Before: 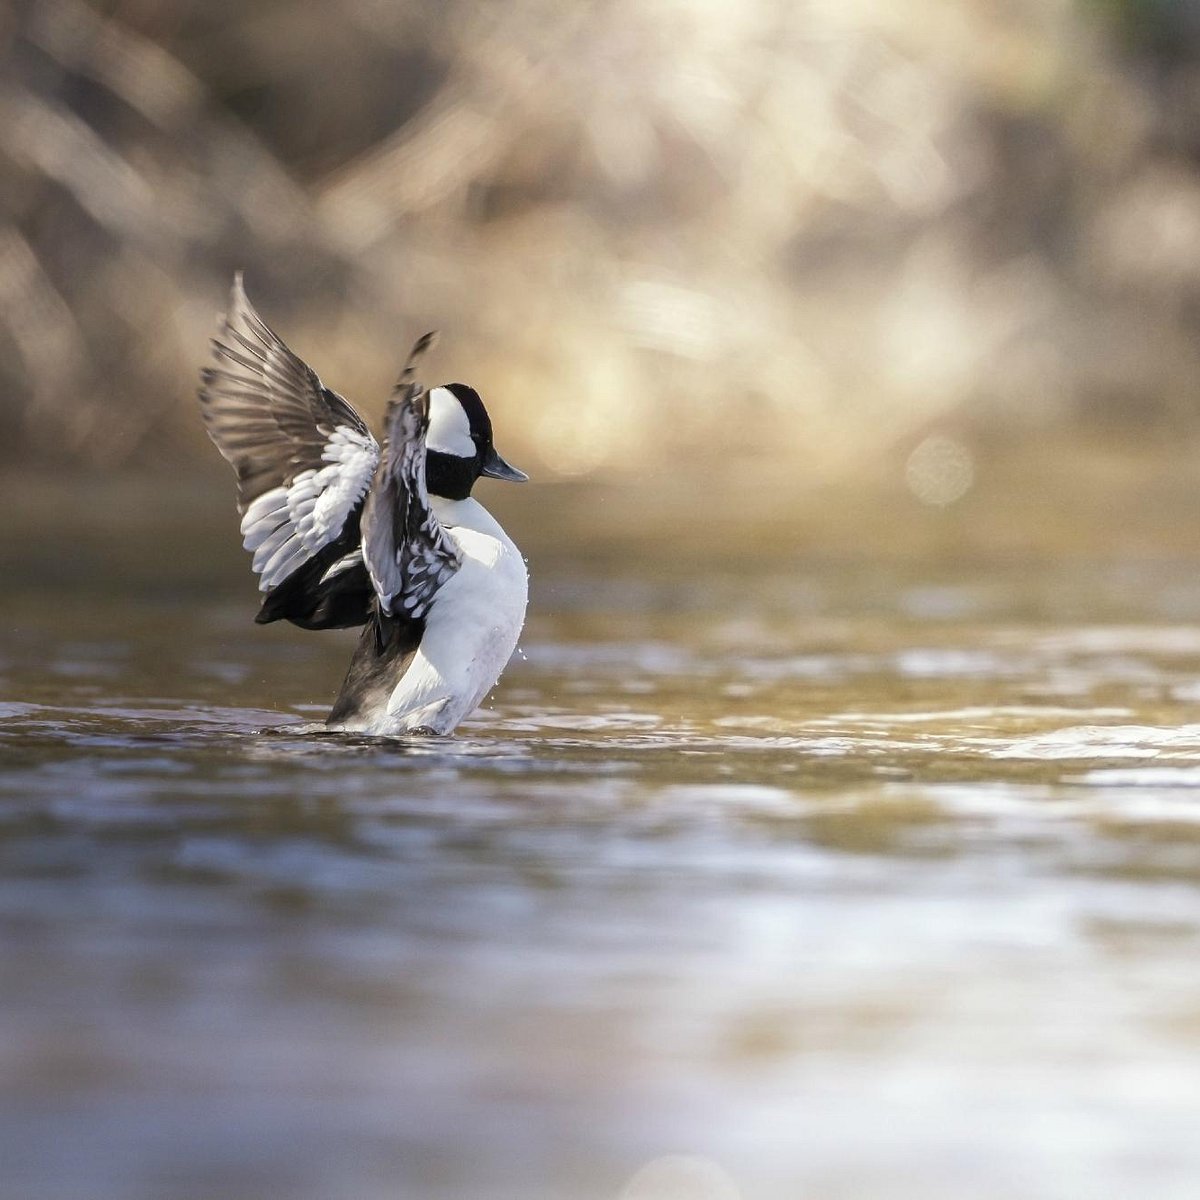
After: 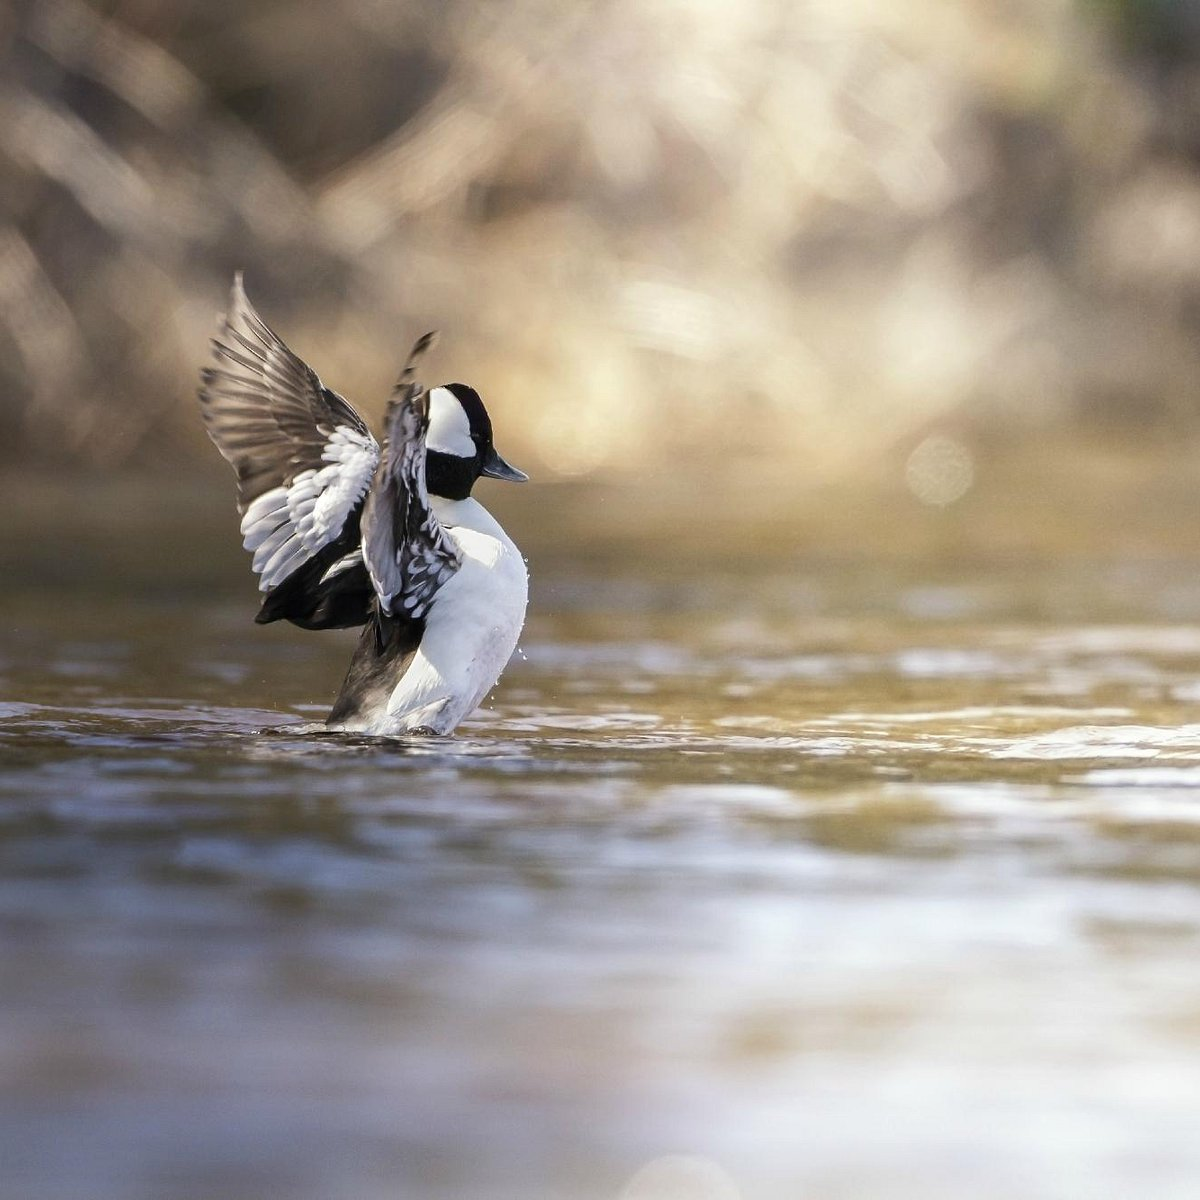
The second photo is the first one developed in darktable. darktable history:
contrast brightness saturation: contrast 0.08, saturation 0.02
